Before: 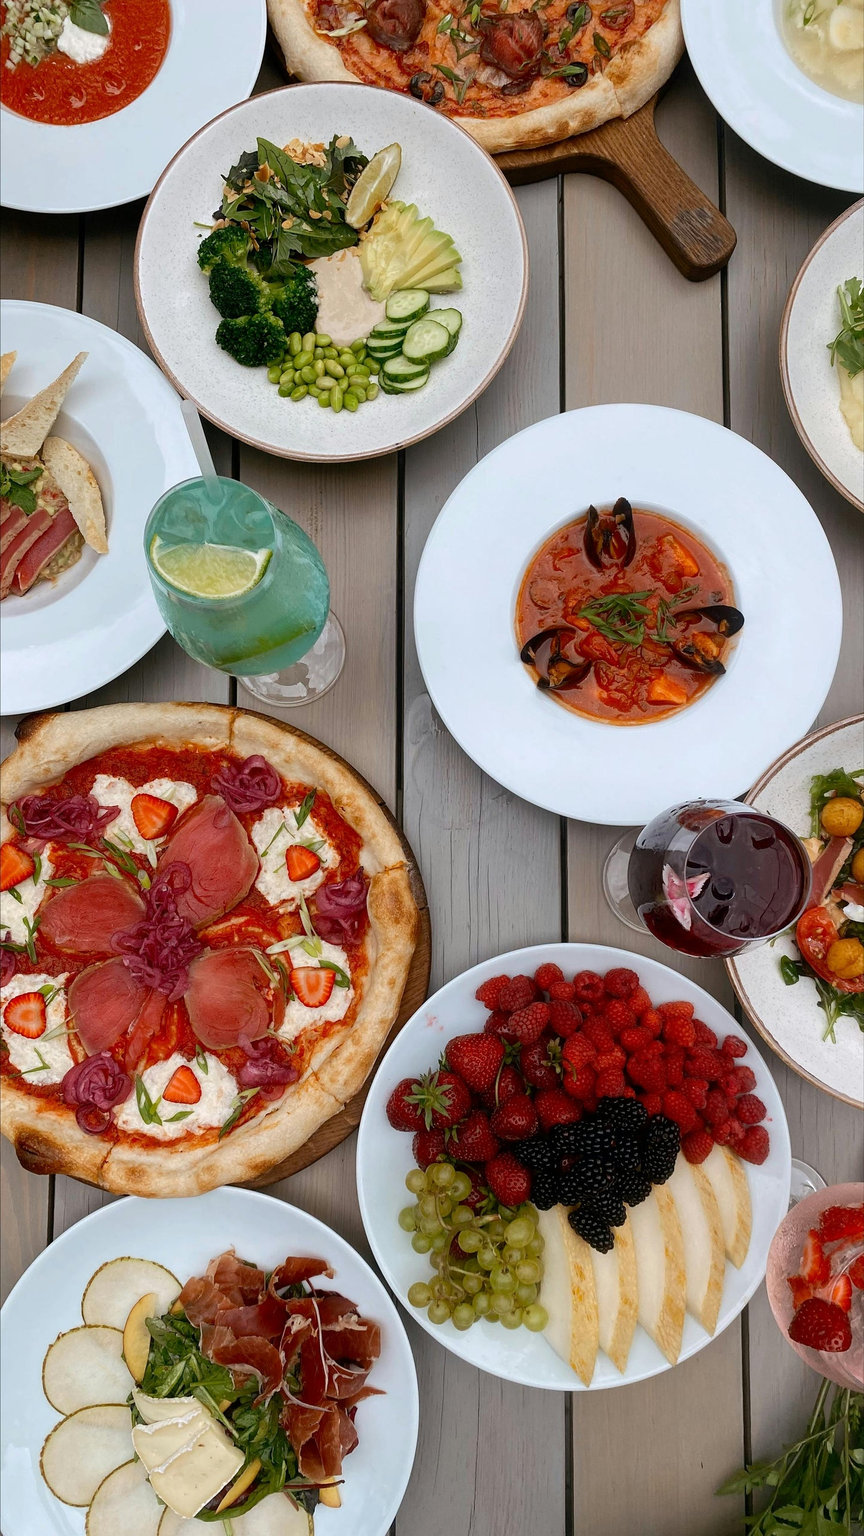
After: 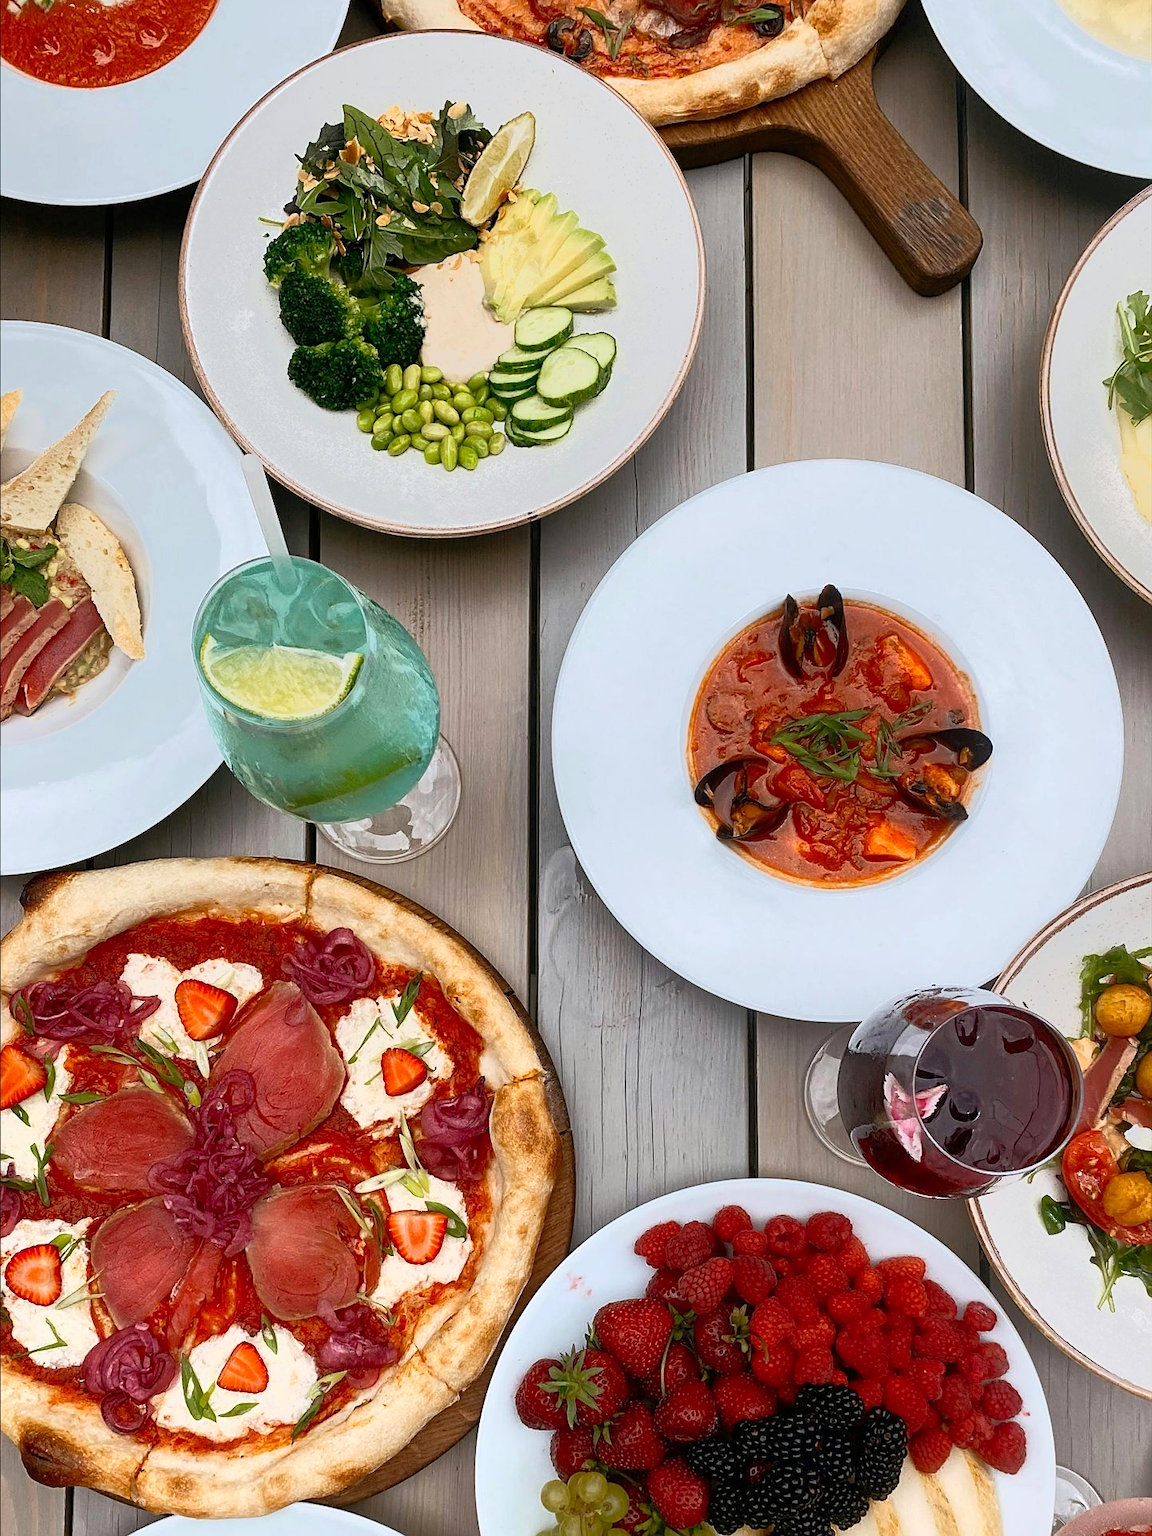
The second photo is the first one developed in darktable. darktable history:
sharpen: amount 0.2
tone equalizer: -7 EV -0.63 EV, -6 EV 1 EV, -5 EV -0.45 EV, -4 EV 0.43 EV, -3 EV 0.41 EV, -2 EV 0.15 EV, -1 EV -0.15 EV, +0 EV -0.39 EV, smoothing diameter 25%, edges refinement/feathering 10, preserve details guided filter
levels: mode automatic, black 0.023%, white 99.97%, levels [0.062, 0.494, 0.925]
crop: top 3.857%, bottom 21.132%
